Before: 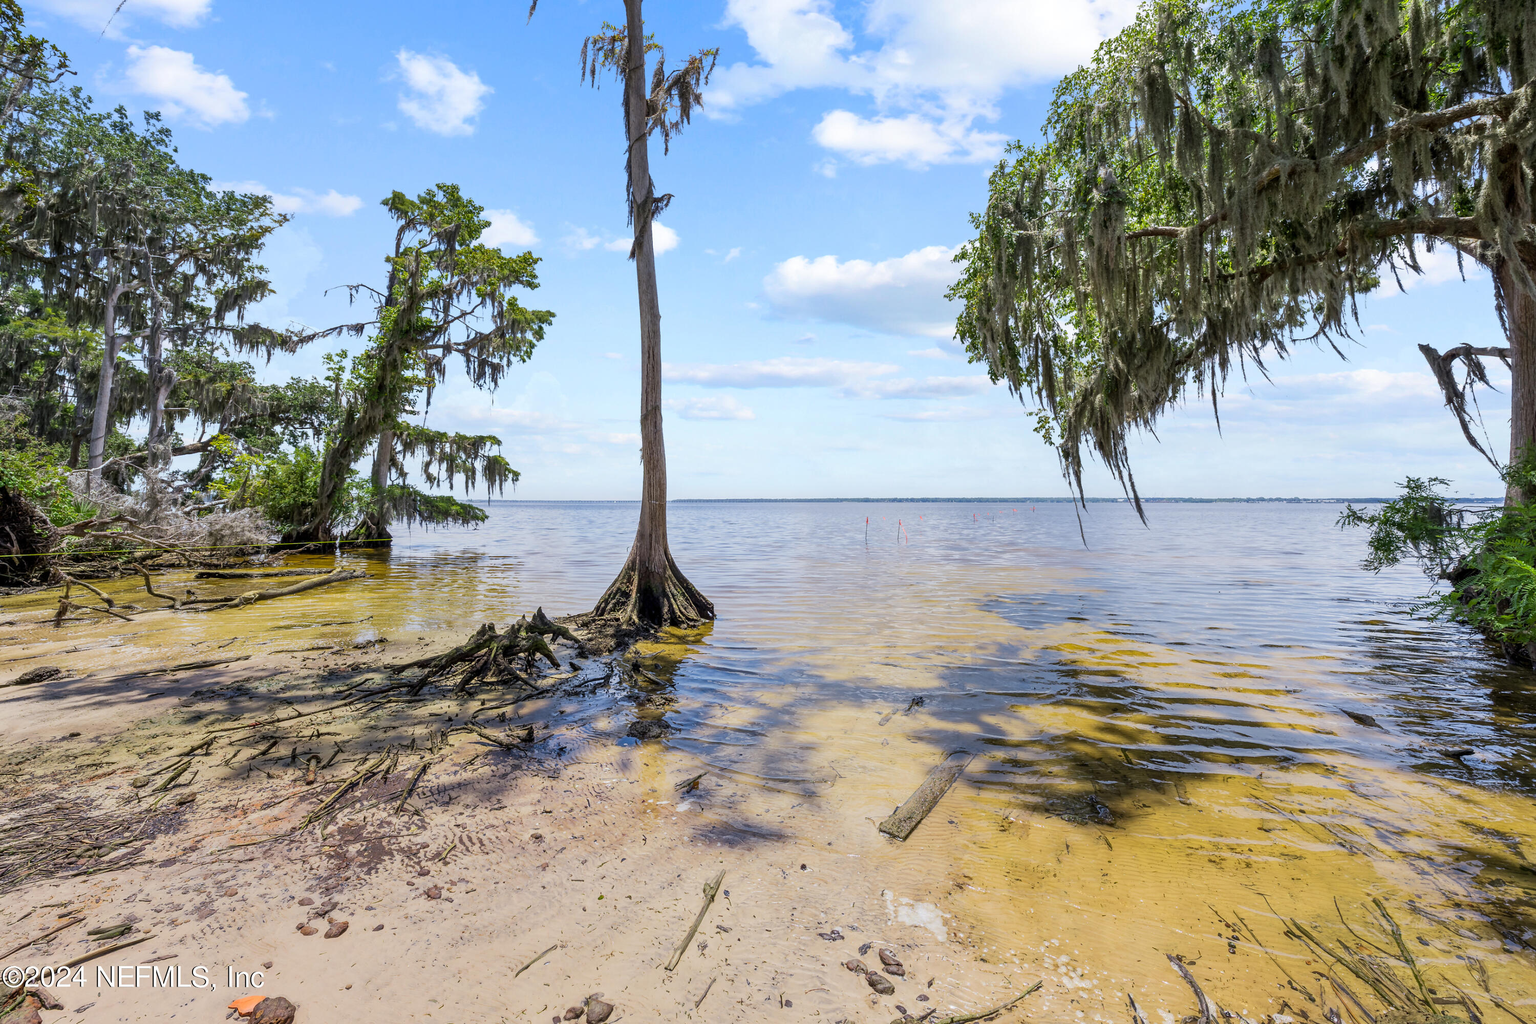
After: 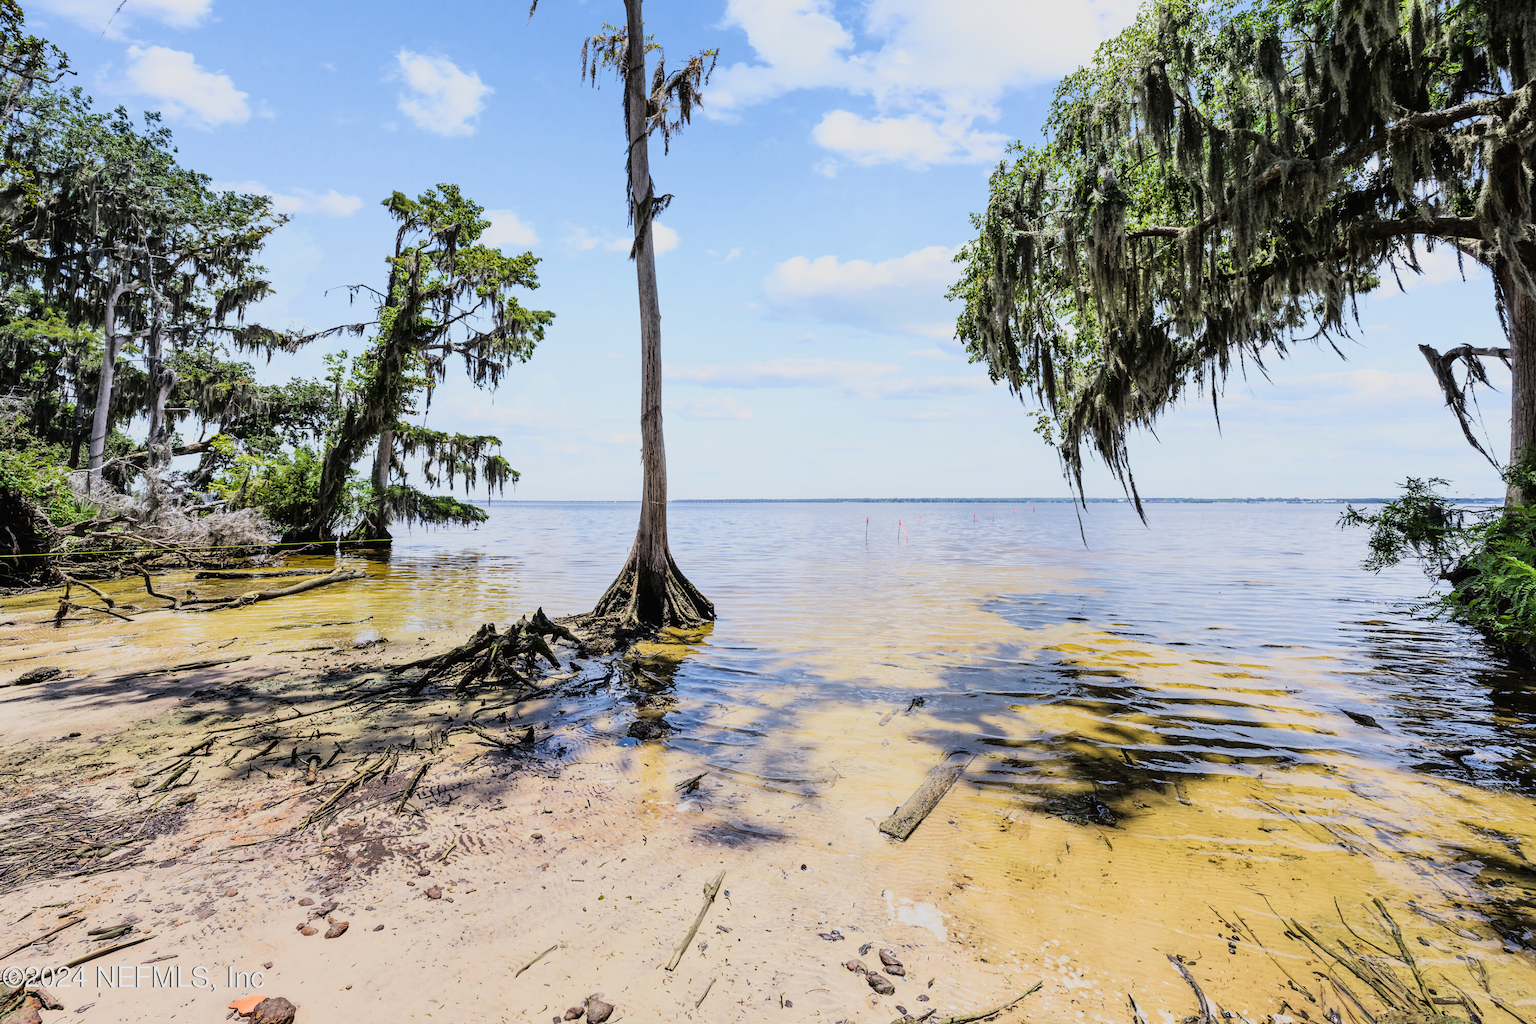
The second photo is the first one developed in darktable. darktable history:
filmic rgb: black relative exposure -7.65 EV, white relative exposure 4.56 EV, threshold 5.99 EV, hardness 3.61, add noise in highlights 0, color science v3 (2019), use custom middle-gray values true, contrast in highlights soft, enable highlight reconstruction true
tone curve: curves: ch0 [(0, 0.014) (0.17, 0.099) (0.398, 0.423) (0.725, 0.828) (0.872, 0.918) (1, 0.981)]; ch1 [(0, 0) (0.402, 0.36) (0.489, 0.491) (0.5, 0.503) (0.515, 0.52) (0.545, 0.572) (0.615, 0.662) (0.701, 0.725) (1, 1)]; ch2 [(0, 0) (0.42, 0.458) (0.485, 0.499) (0.503, 0.503) (0.531, 0.542) (0.561, 0.594) (0.644, 0.694) (0.717, 0.753) (1, 0.991)], color space Lab, linked channels, preserve colors none
